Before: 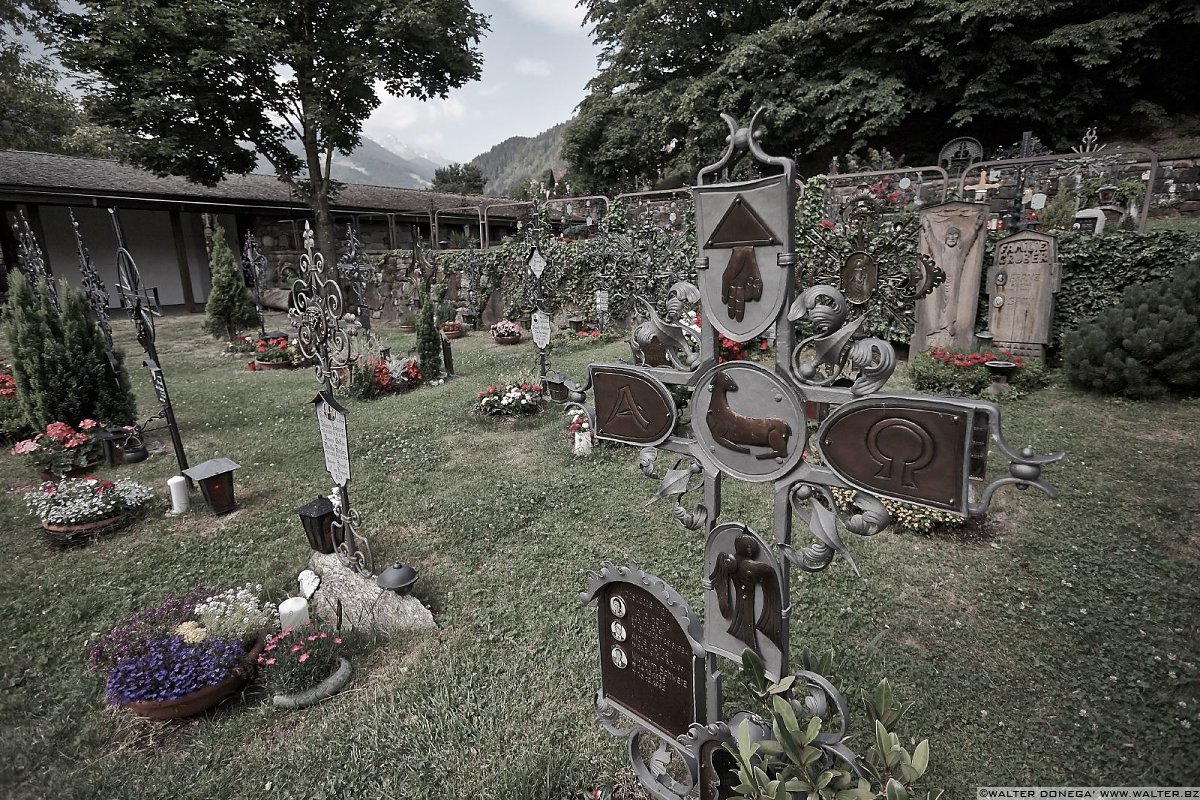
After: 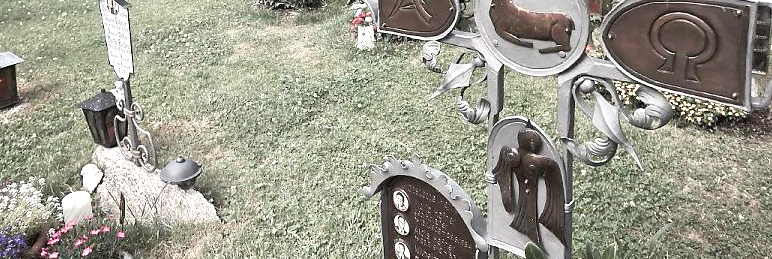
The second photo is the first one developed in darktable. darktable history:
crop: left 18.136%, top 50.782%, right 17.485%, bottom 16.798%
exposure: black level correction 0, exposure 1.2 EV, compensate highlight preservation false
shadows and highlights: shadows -89.28, highlights 89.94, soften with gaussian
